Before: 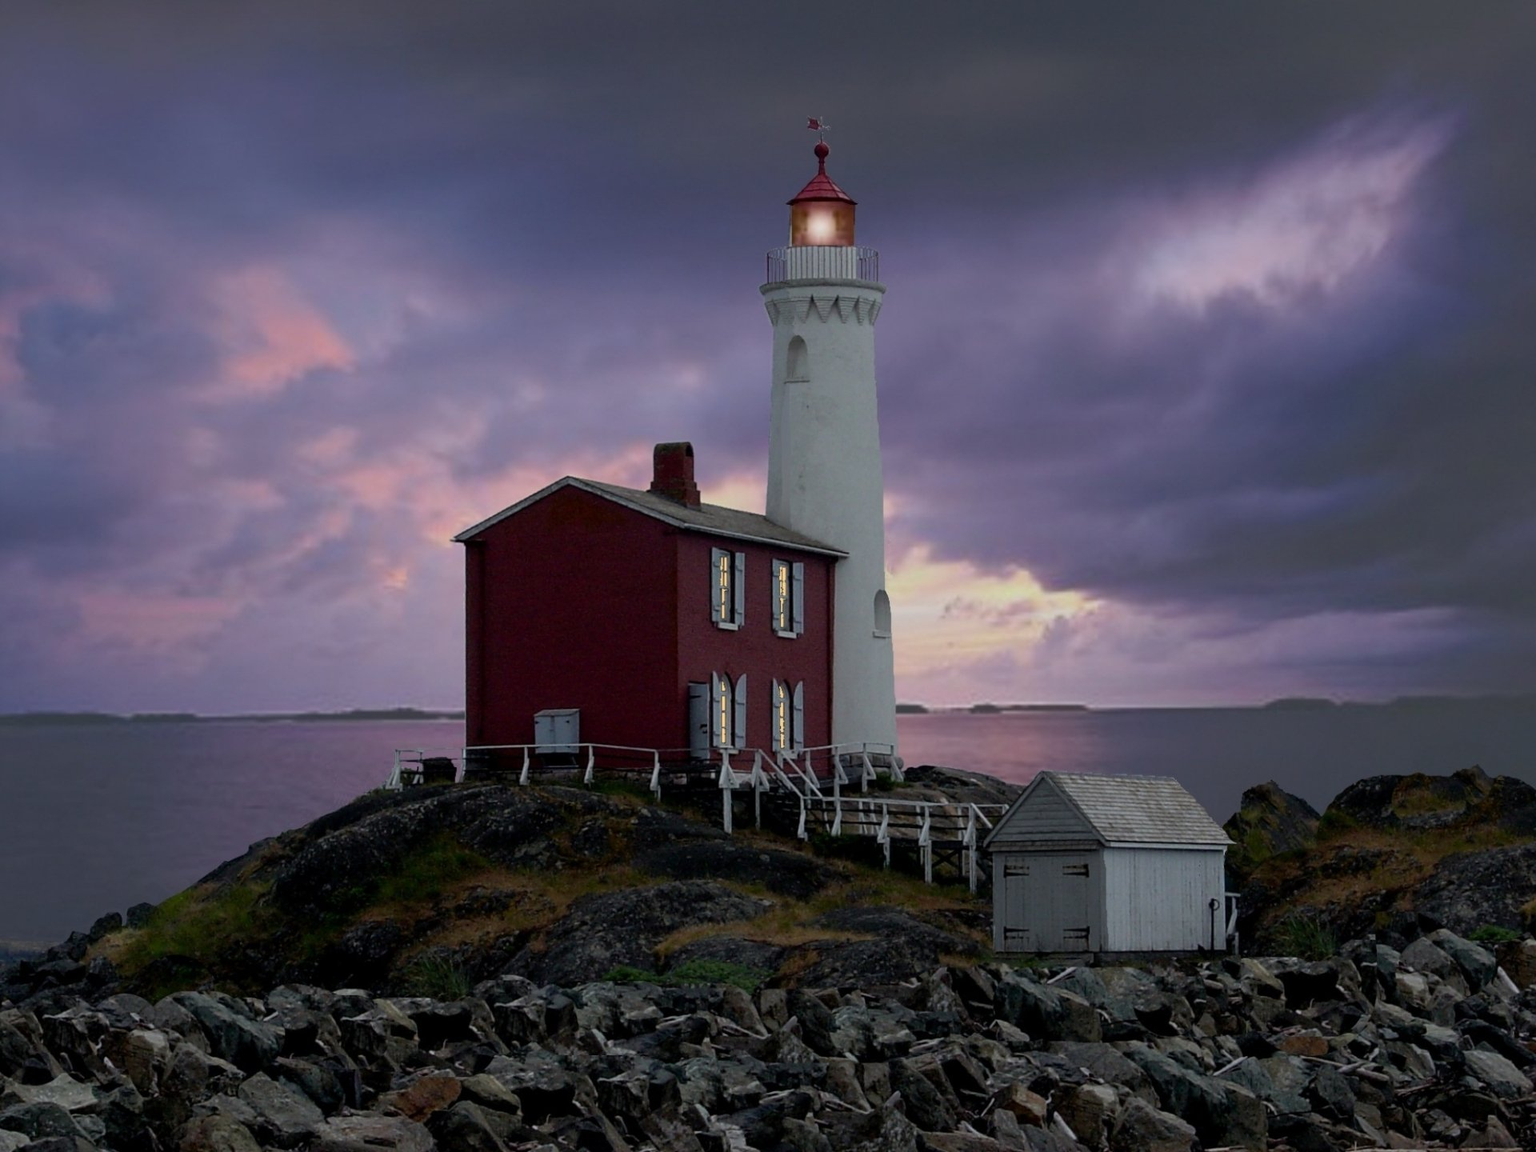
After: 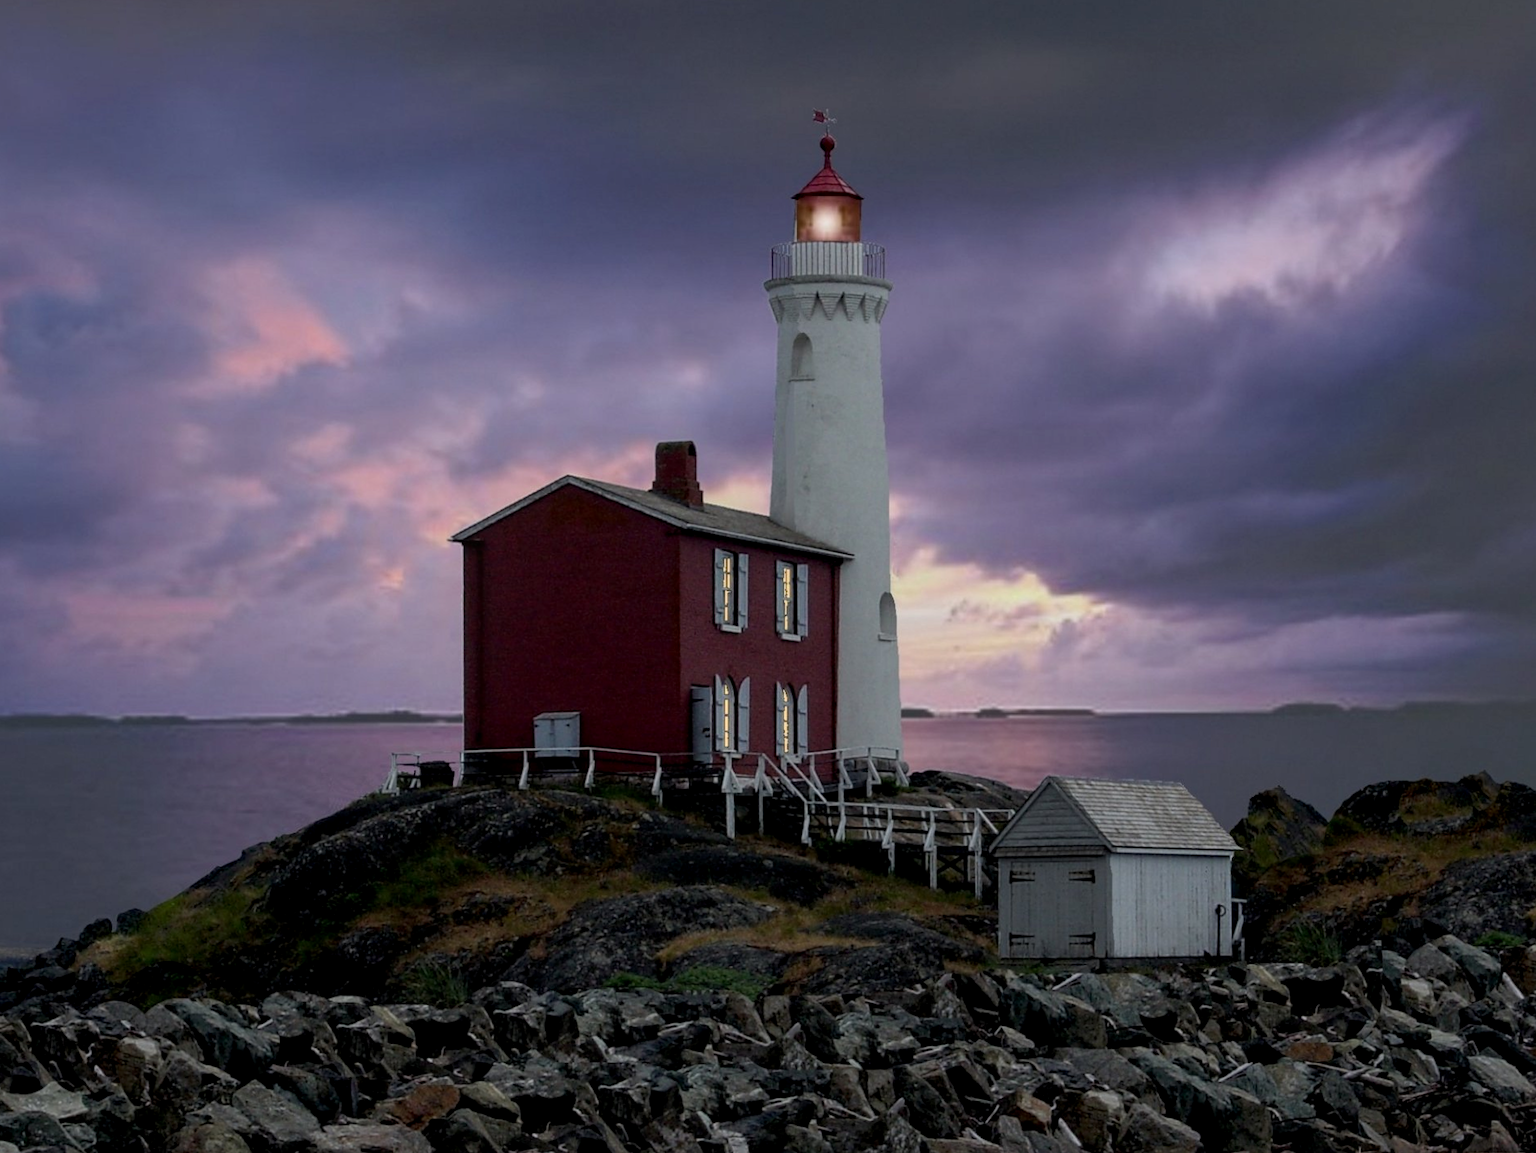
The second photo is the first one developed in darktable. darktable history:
rotate and perspective: rotation 0.174°, lens shift (vertical) 0.013, lens shift (horizontal) 0.019, shear 0.001, automatic cropping original format, crop left 0.007, crop right 0.991, crop top 0.016, crop bottom 0.997
white balance: emerald 1
crop and rotate: left 0.614%, top 0.179%, bottom 0.309%
exposure: black level correction 0, compensate exposure bias true, compensate highlight preservation false
vibrance: on, module defaults
local contrast: on, module defaults
